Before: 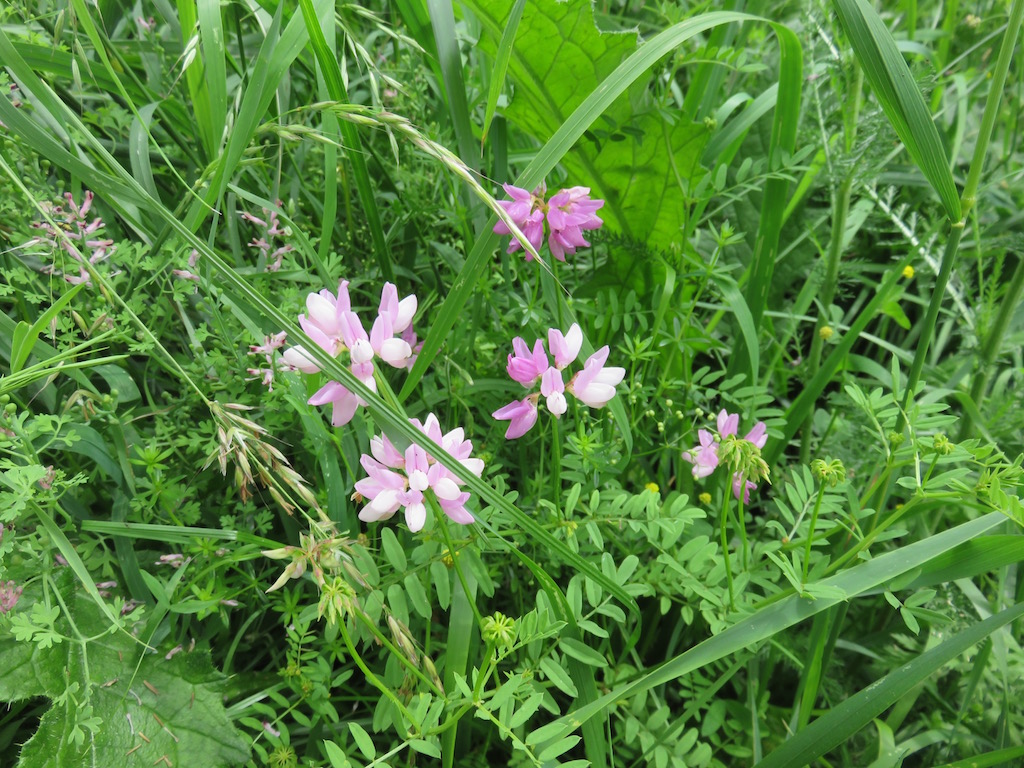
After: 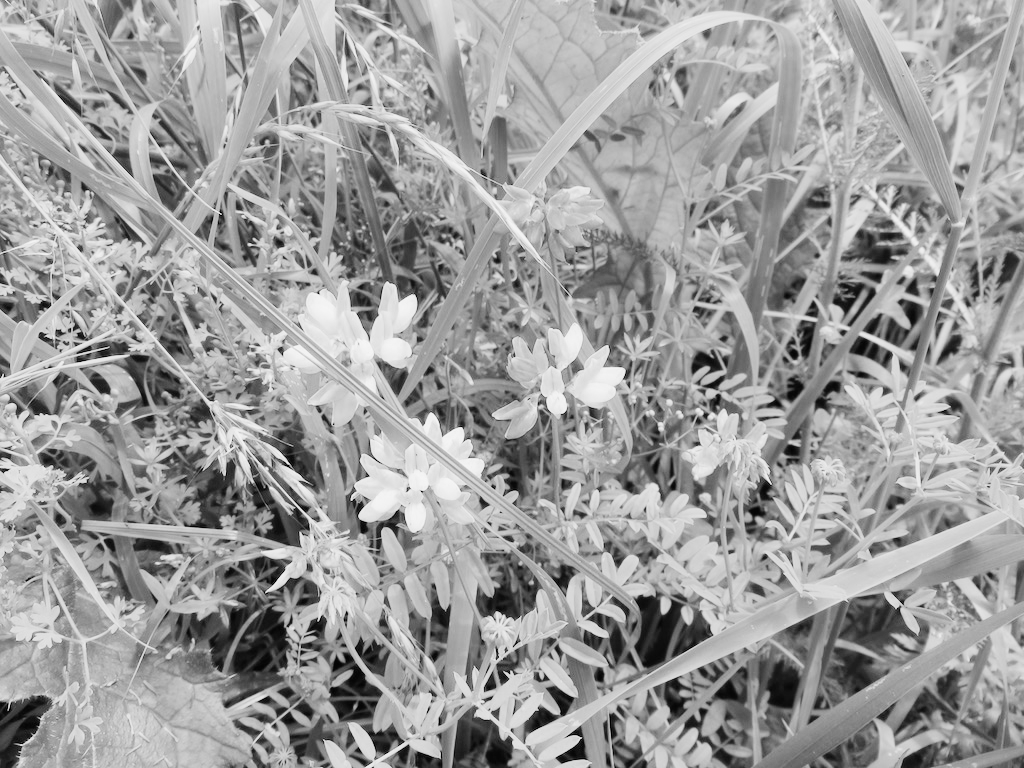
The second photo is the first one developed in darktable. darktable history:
exposure: exposure 1 EV, compensate highlight preservation false
filmic rgb: black relative exposure -7.5 EV, white relative exposure 5 EV, hardness 3.31, contrast 1.3, contrast in shadows safe
monochrome: on, module defaults
